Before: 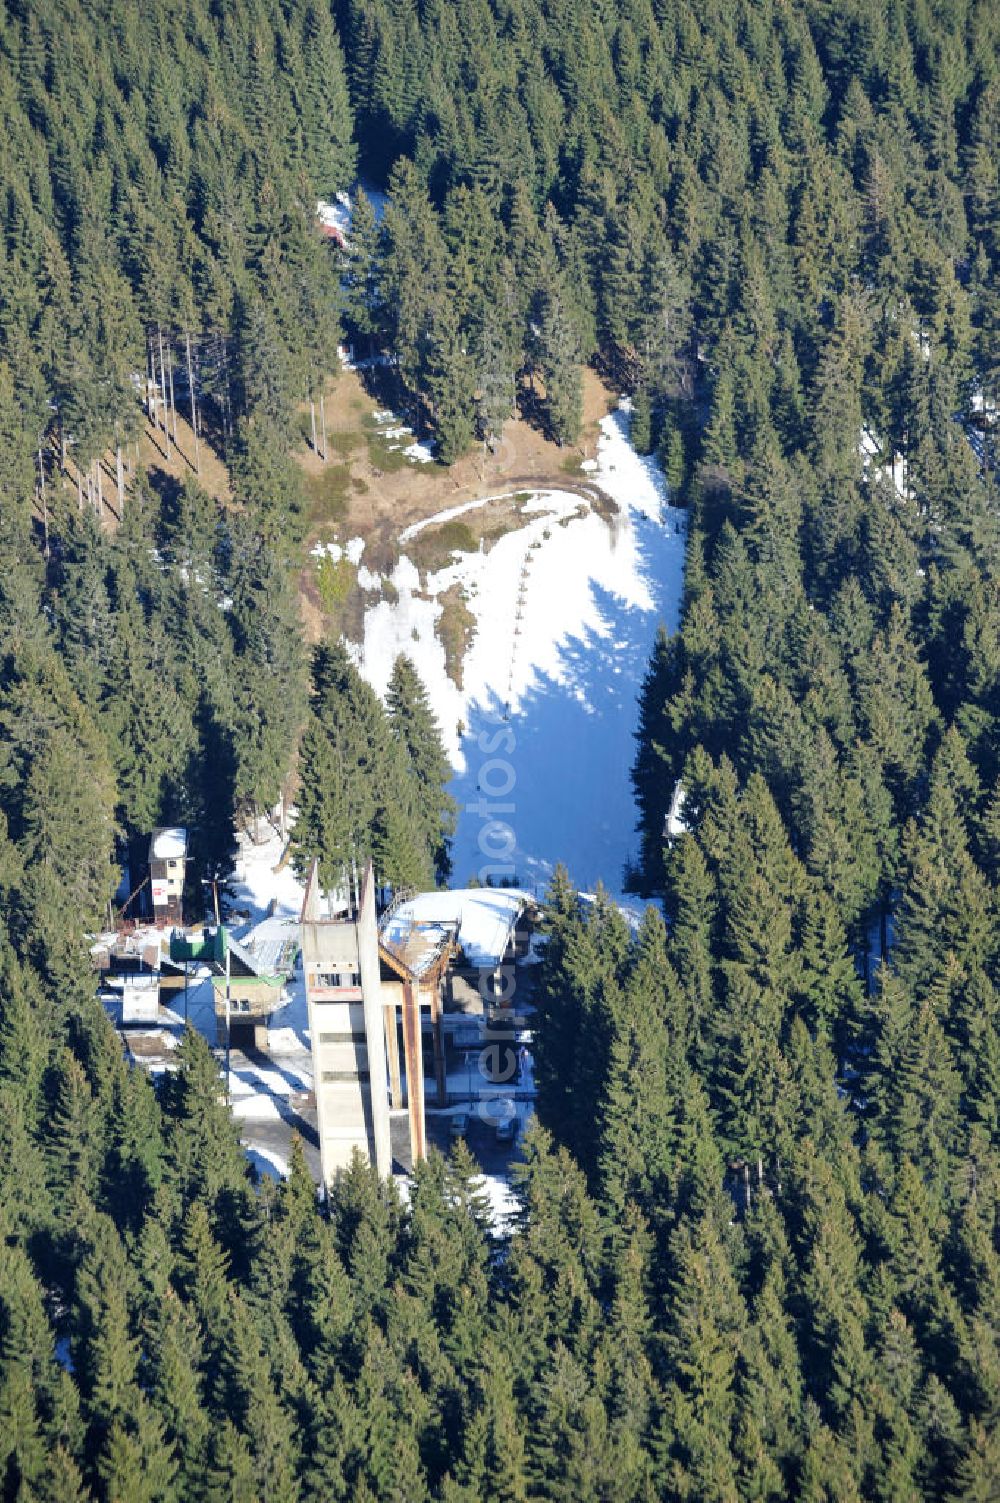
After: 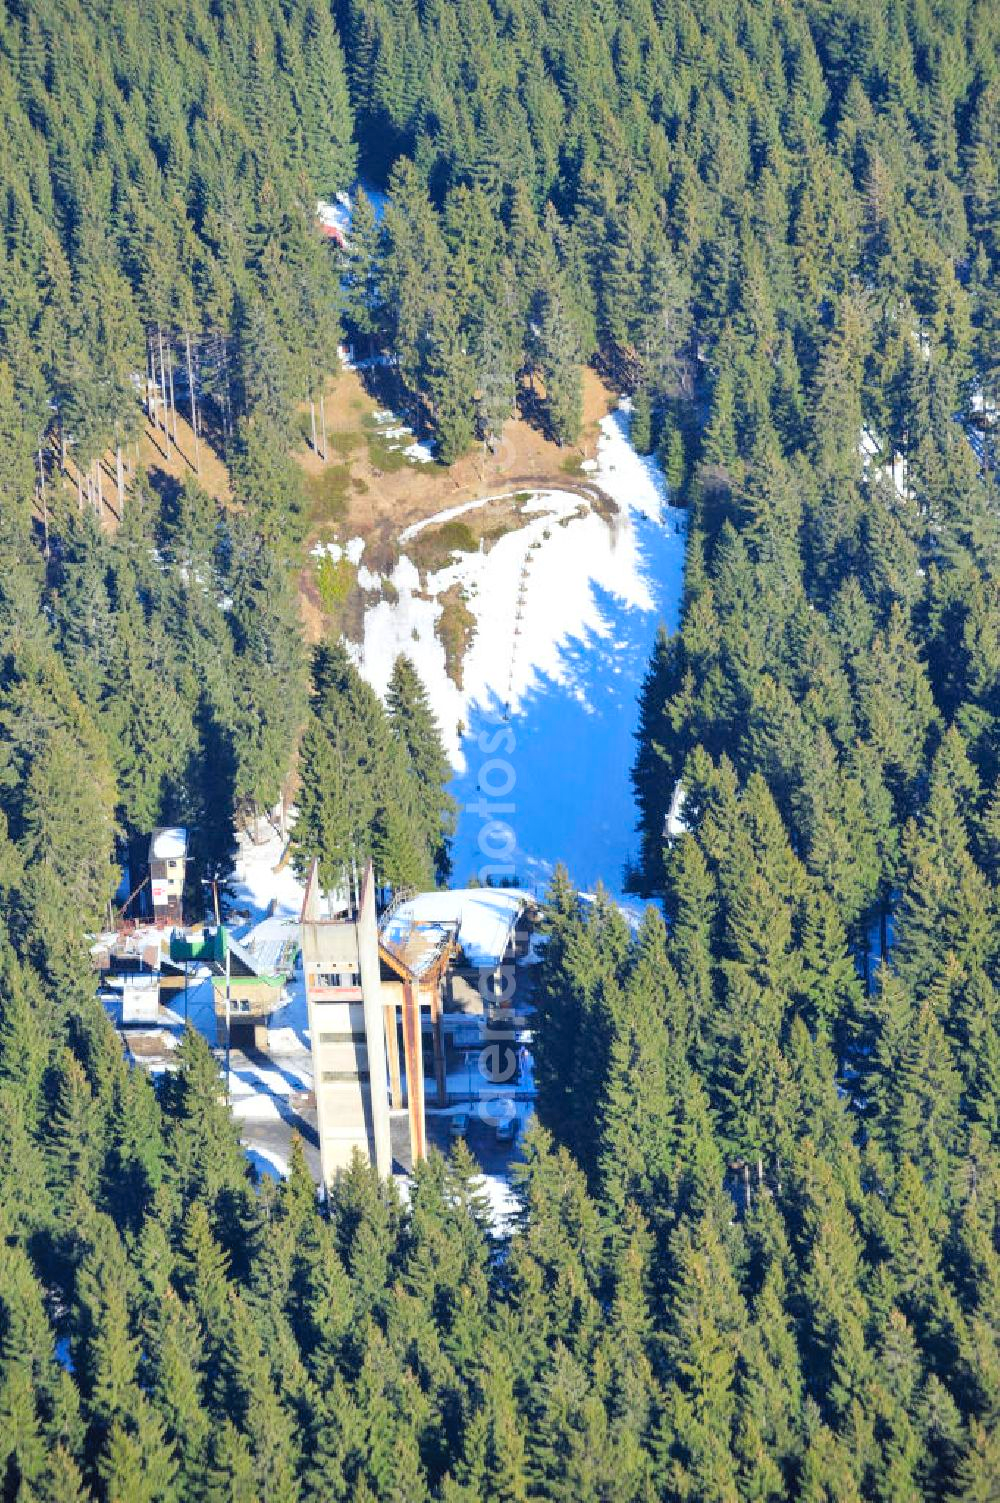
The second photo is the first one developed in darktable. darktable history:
contrast brightness saturation: contrast 0.068, brightness 0.174, saturation 0.413
shadows and highlights: soften with gaussian
